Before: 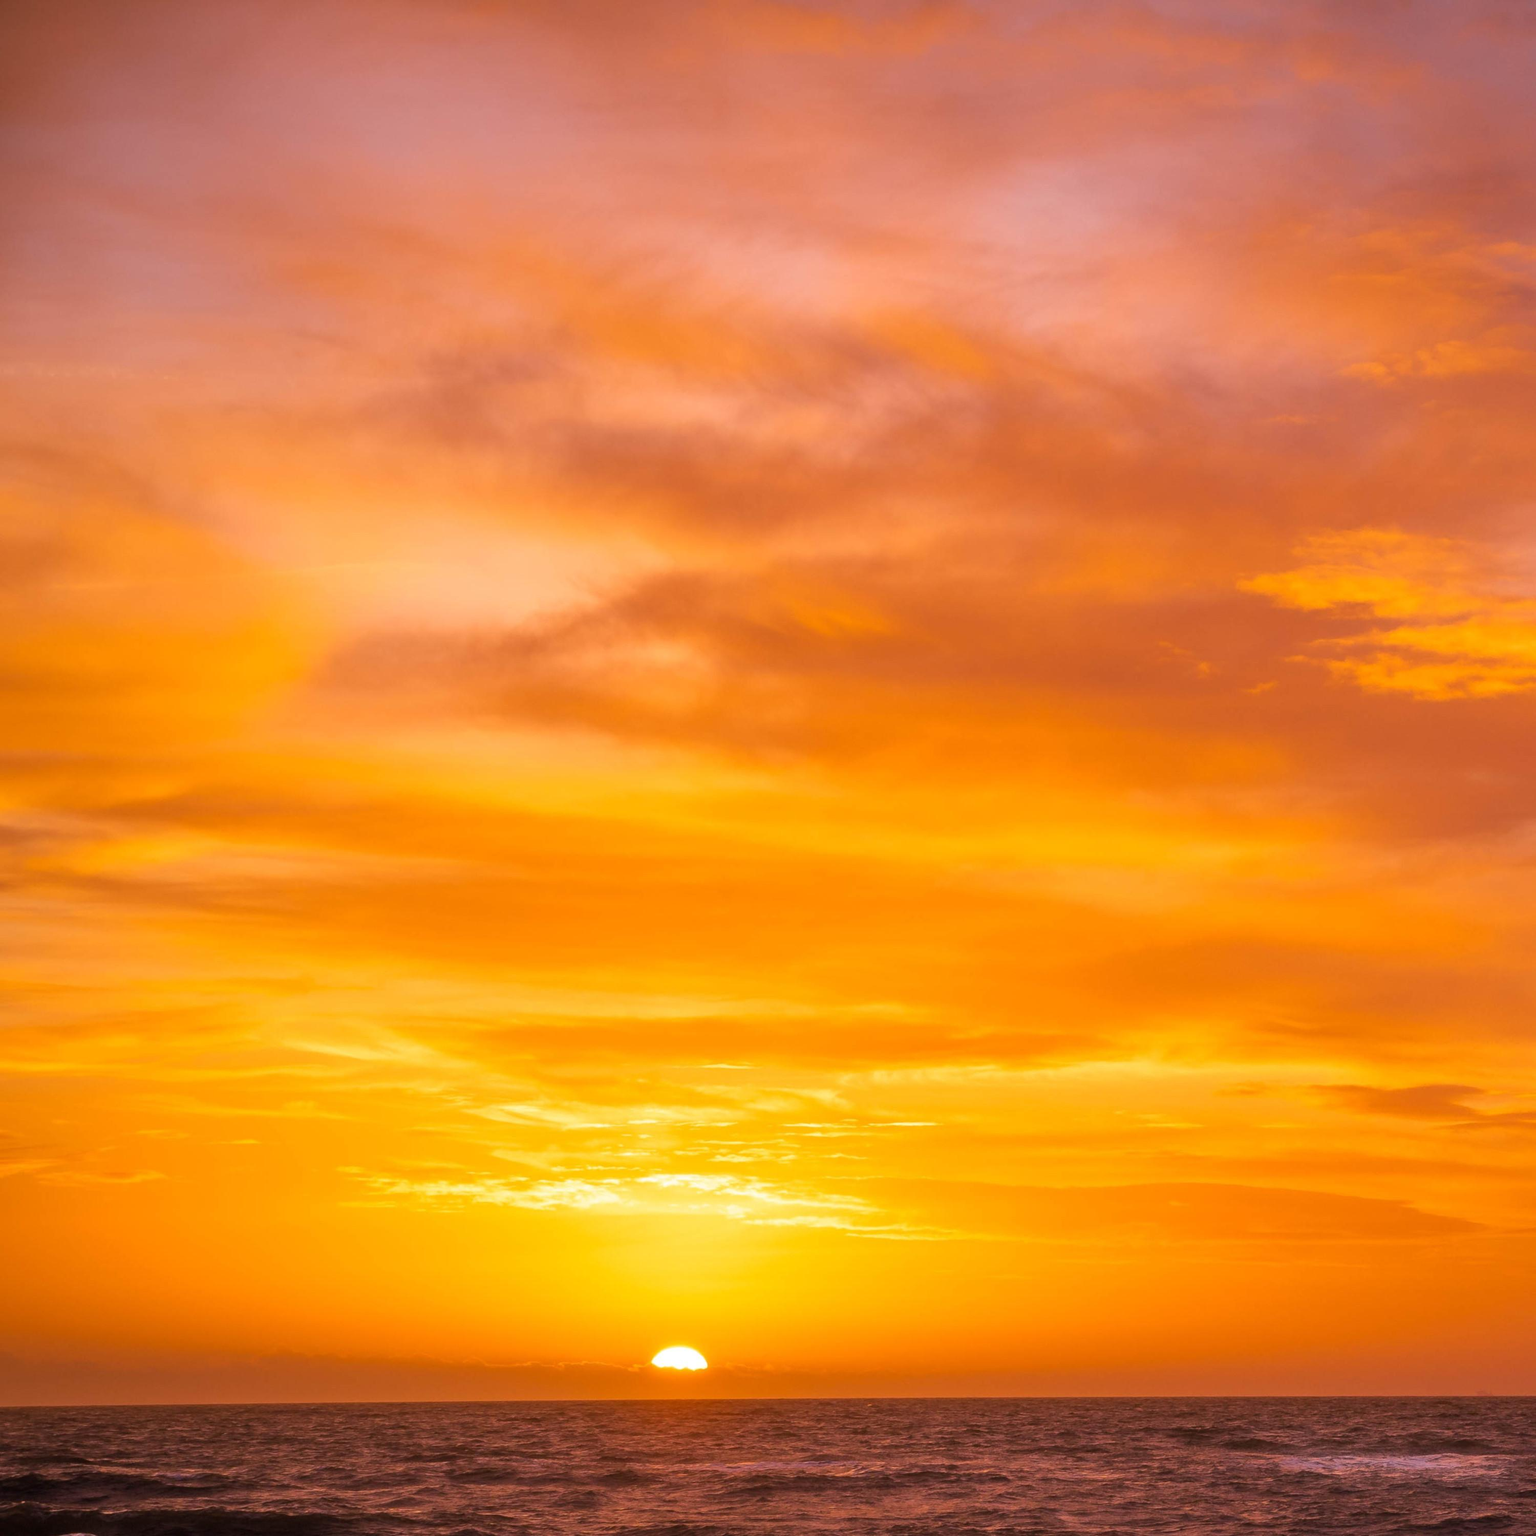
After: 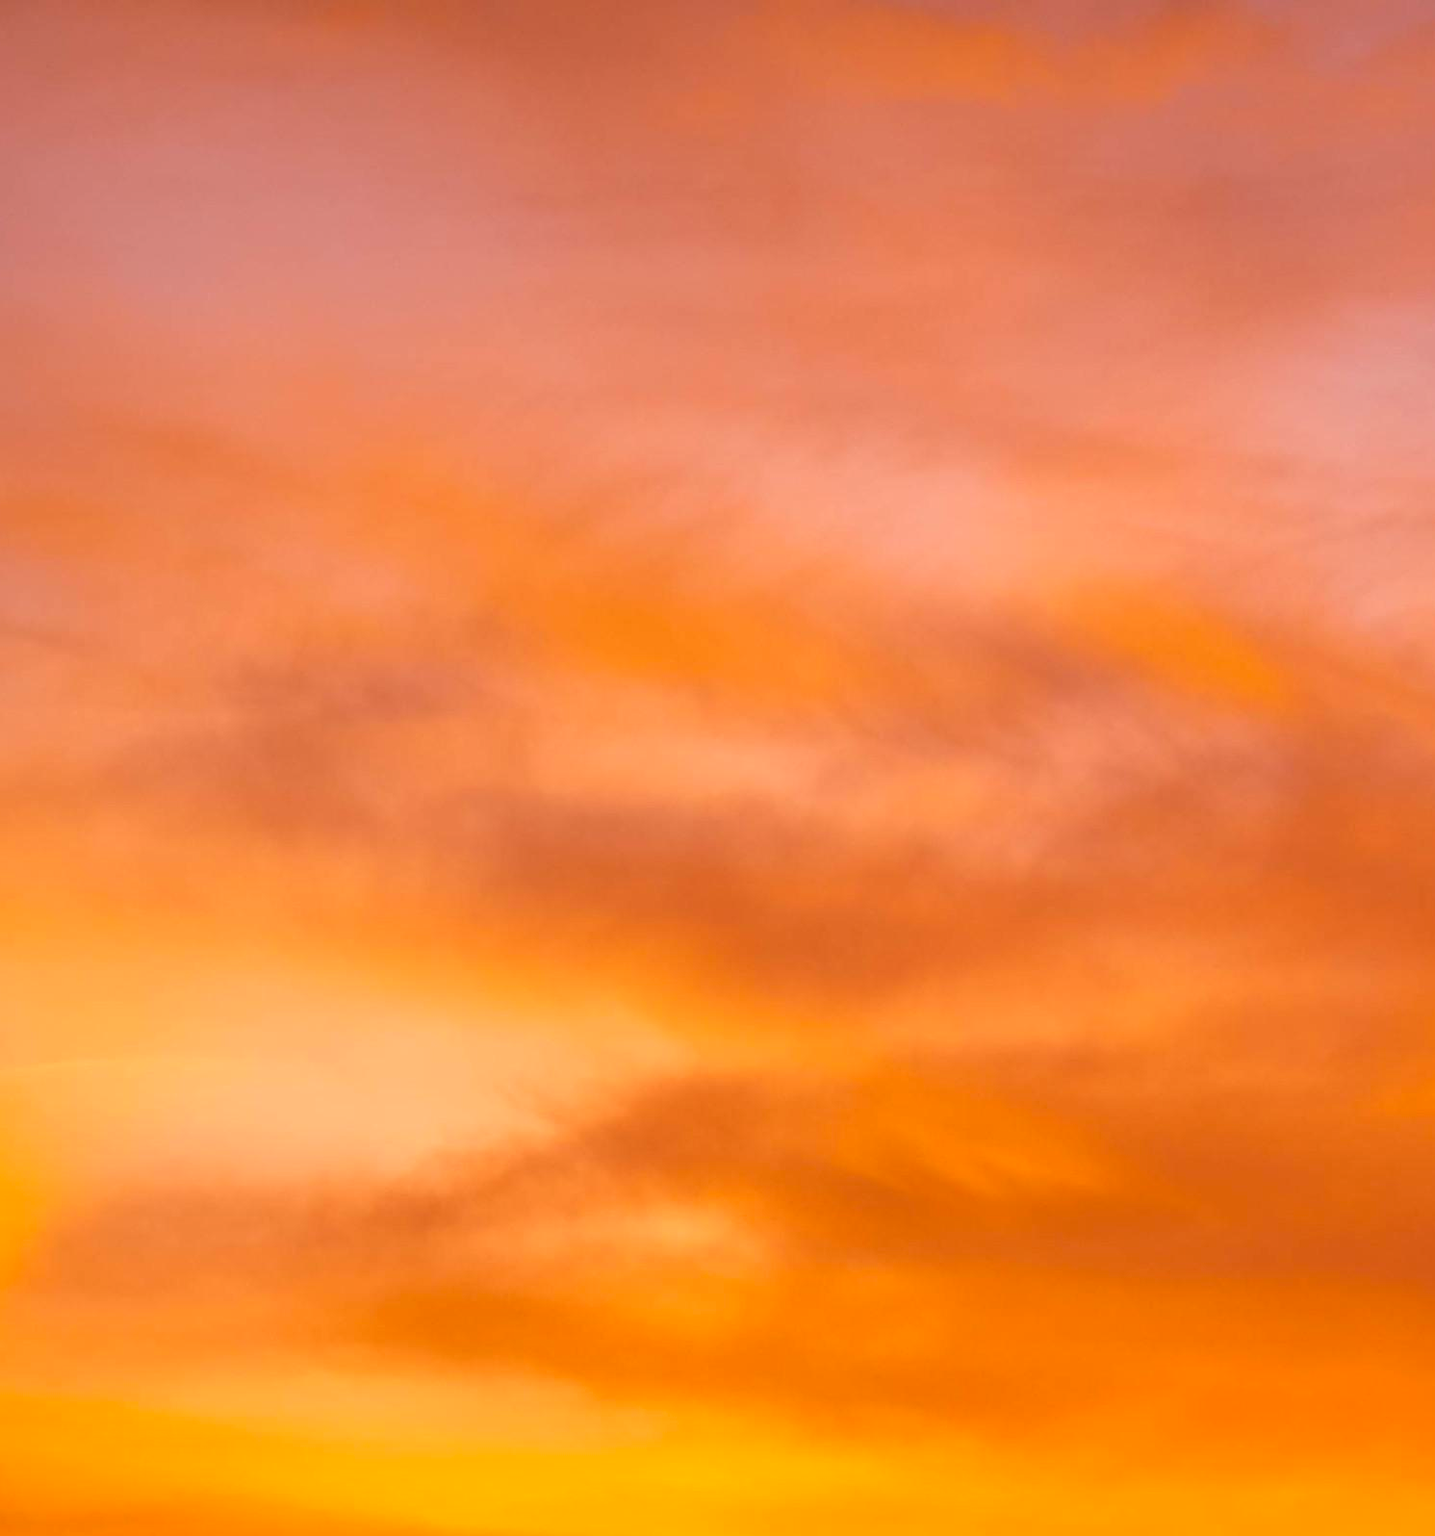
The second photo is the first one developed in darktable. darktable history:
crop: left 19.748%, right 30.493%, bottom 46.777%
color correction: highlights a* 0.529, highlights b* 2.76, saturation 1.1
